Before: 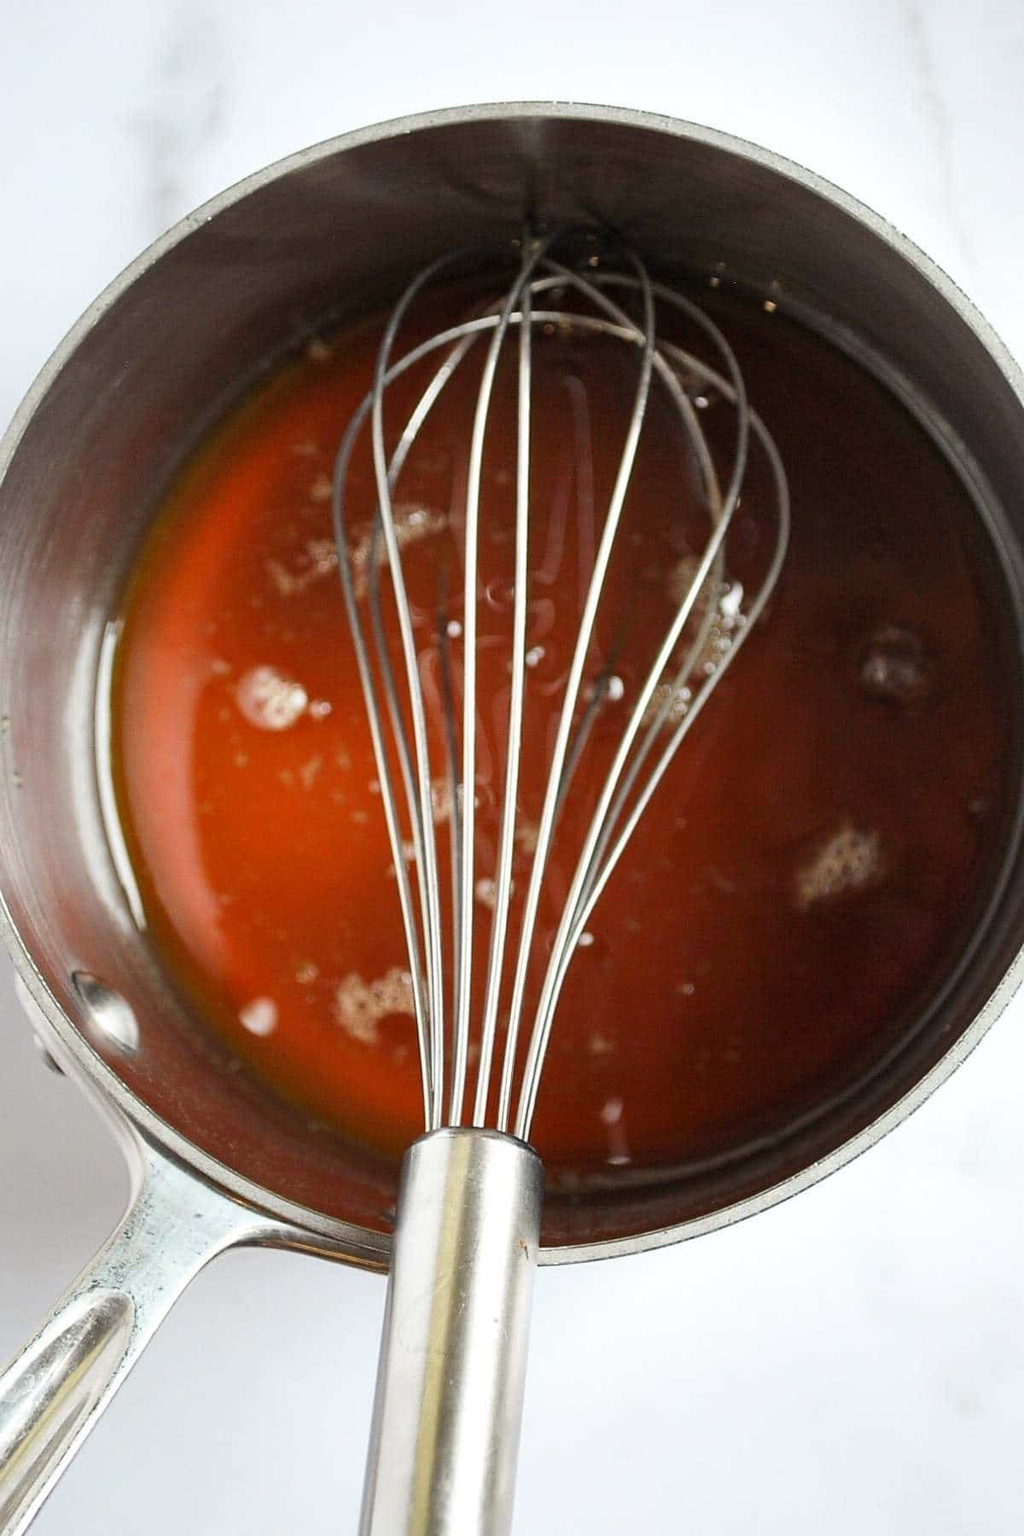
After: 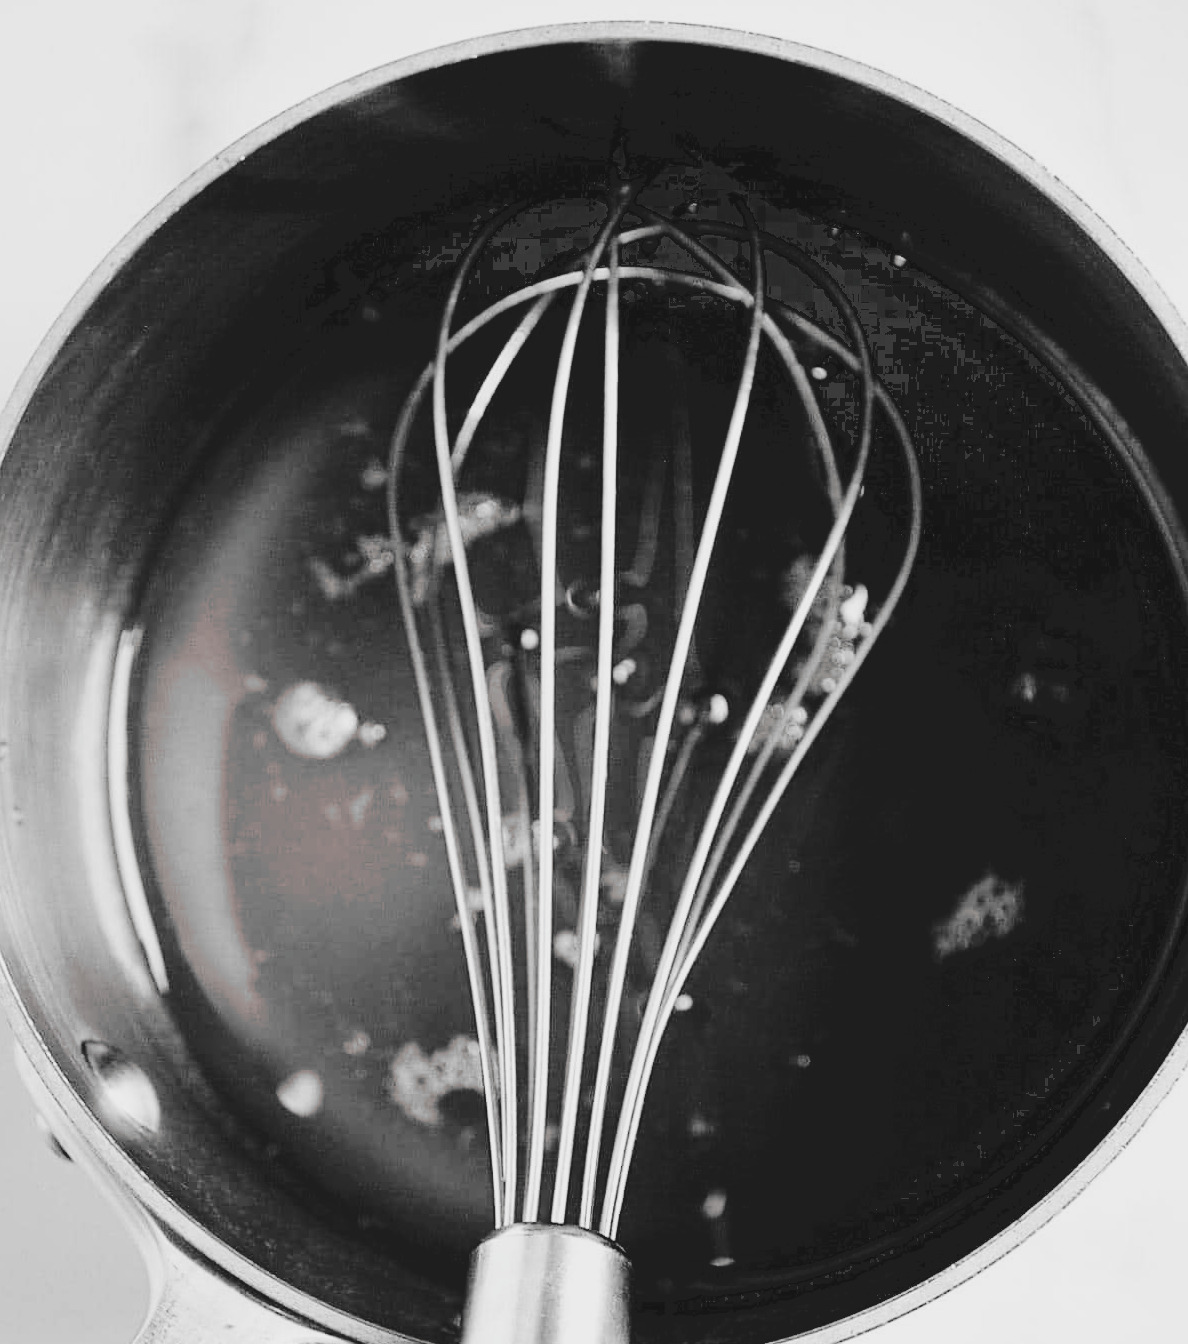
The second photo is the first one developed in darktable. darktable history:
crop: left 0.293%, top 5.491%, bottom 19.796%
exposure: black level correction 0.006, compensate exposure bias true, compensate highlight preservation false
color correction: highlights b* -0.026, saturation 0.512
tone curve: curves: ch0 [(0, 0) (0.003, 0.112) (0.011, 0.115) (0.025, 0.111) (0.044, 0.114) (0.069, 0.126) (0.1, 0.144) (0.136, 0.164) (0.177, 0.196) (0.224, 0.249) (0.277, 0.316) (0.335, 0.401) (0.399, 0.487) (0.468, 0.571) (0.543, 0.647) (0.623, 0.728) (0.709, 0.795) (0.801, 0.866) (0.898, 0.933) (1, 1)], color space Lab, independent channels, preserve colors none
filmic rgb: black relative exposure -5.02 EV, white relative exposure 3.55 EV, hardness 3.18, contrast 1.189, highlights saturation mix -48.67%, add noise in highlights 0, preserve chrominance luminance Y, color science v3 (2019), use custom middle-gray values true, contrast in highlights soft
